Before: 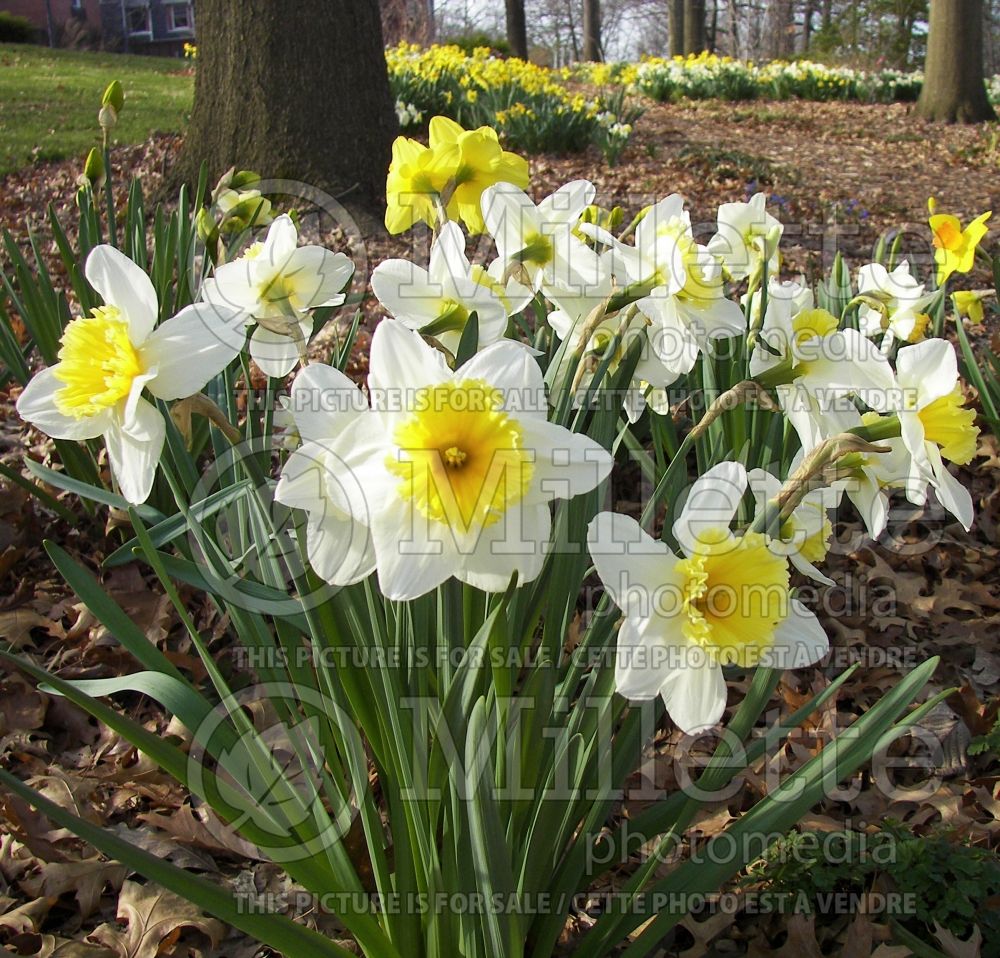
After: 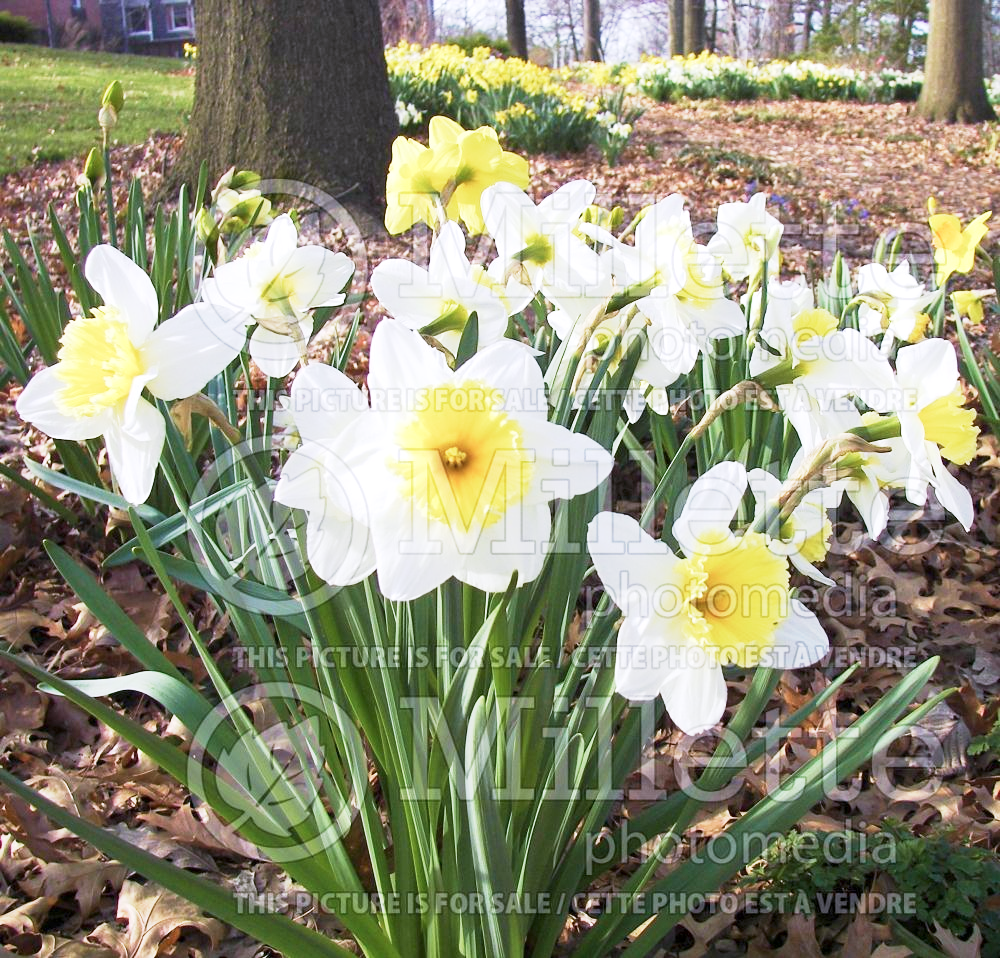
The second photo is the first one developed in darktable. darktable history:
exposure: exposure 0.773 EV, compensate highlight preservation false
base curve: curves: ch0 [(0, 0) (0.088, 0.125) (0.176, 0.251) (0.354, 0.501) (0.613, 0.749) (1, 0.877)], preserve colors none
color calibration: illuminant as shot in camera, x 0.362, y 0.384, temperature 4538.12 K, gamut compression 1.7
velvia: strength 15.33%
